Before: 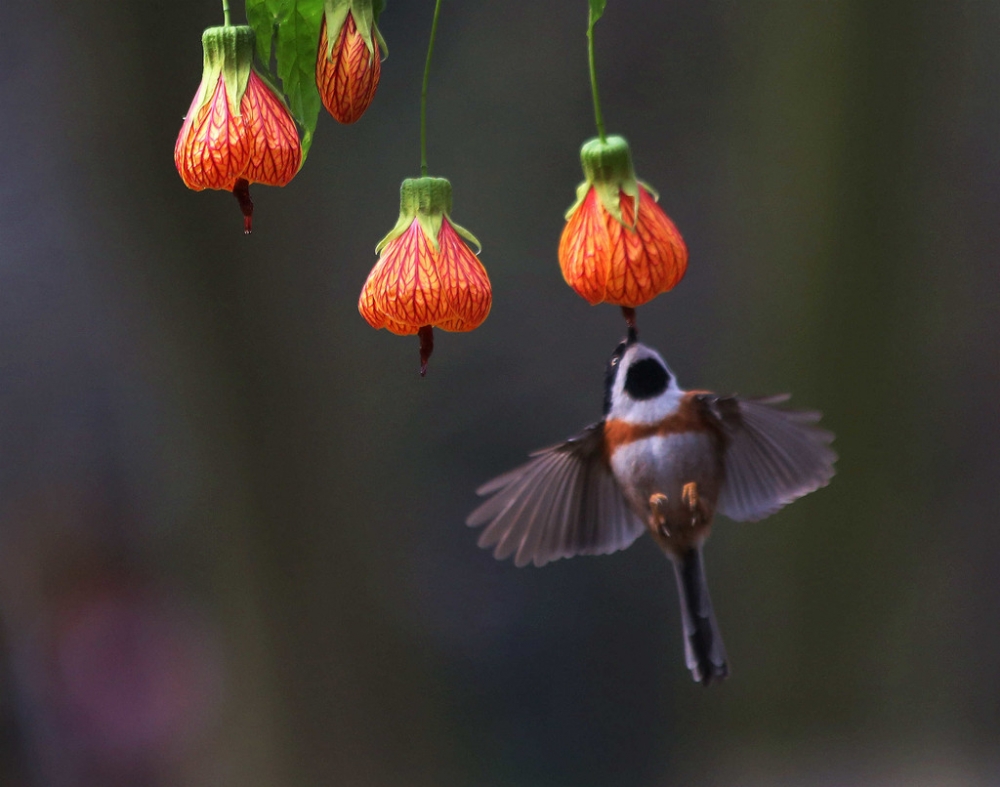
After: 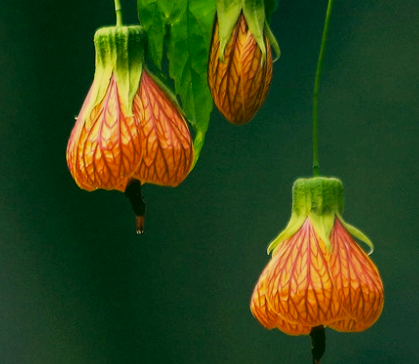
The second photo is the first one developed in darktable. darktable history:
color correction: highlights a* 5.62, highlights b* 33.57, shadows a* -25.86, shadows b* 4.02
filmic rgb: white relative exposure 3.8 EV, hardness 4.35
crop and rotate: left 10.817%, top 0.062%, right 47.194%, bottom 53.626%
shadows and highlights: shadows 24.5, highlights -78.15, soften with gaussian
